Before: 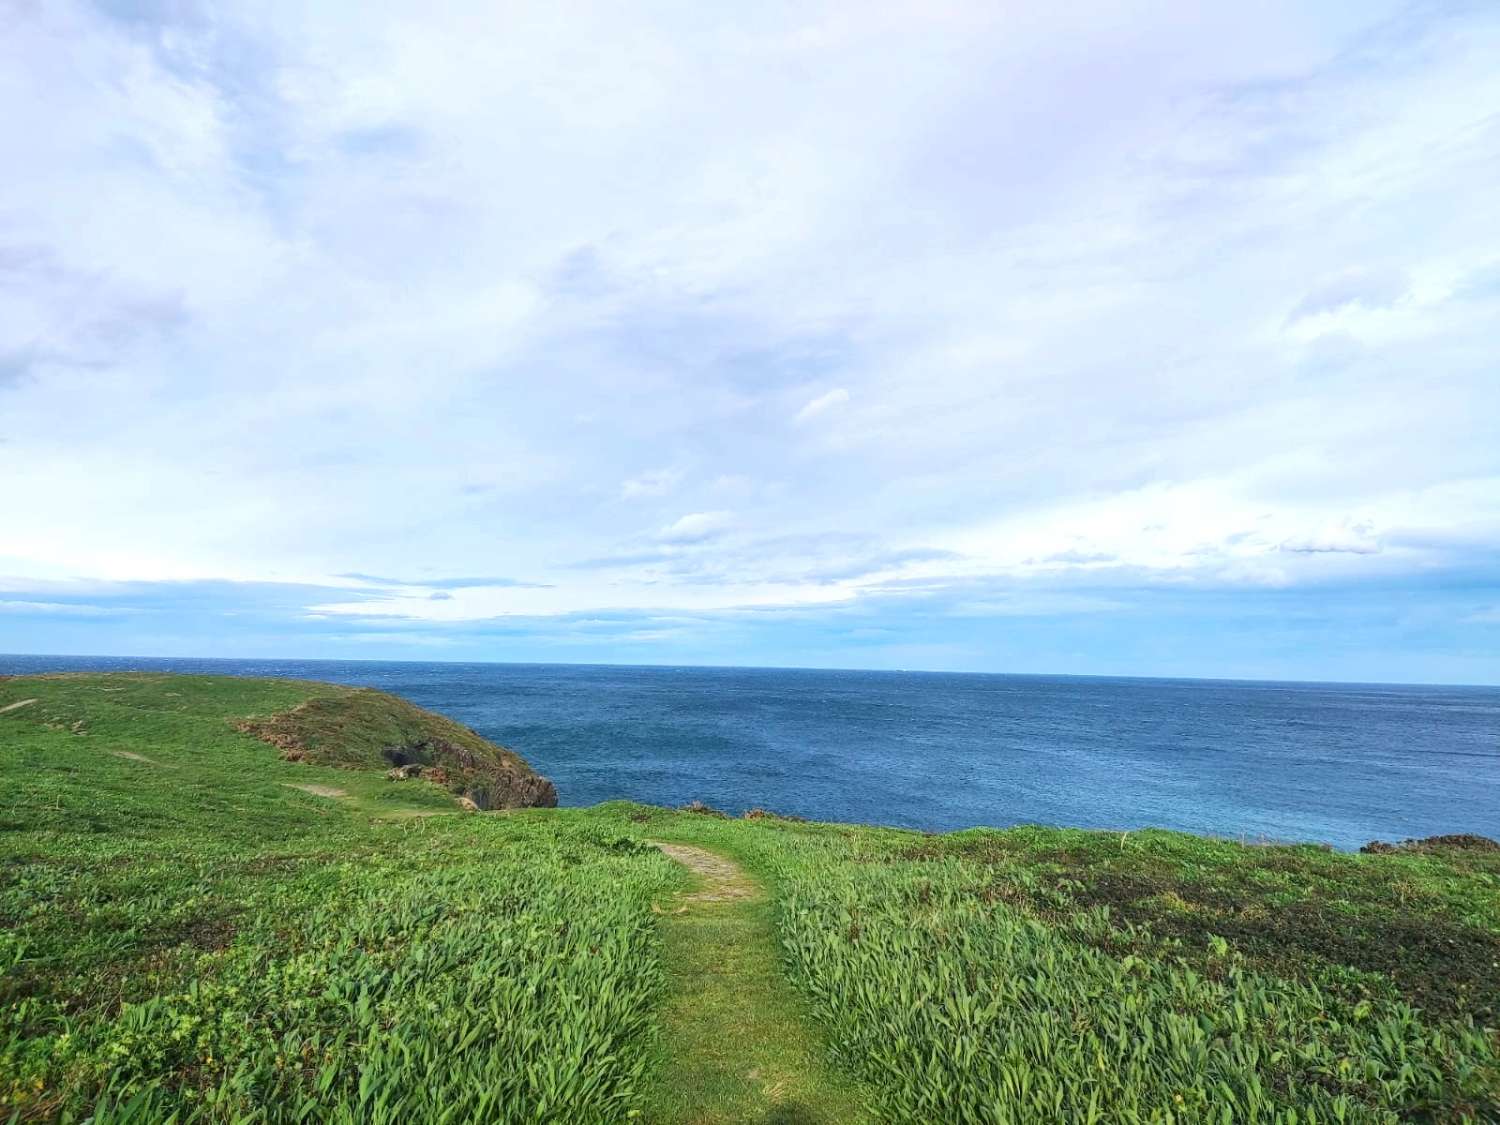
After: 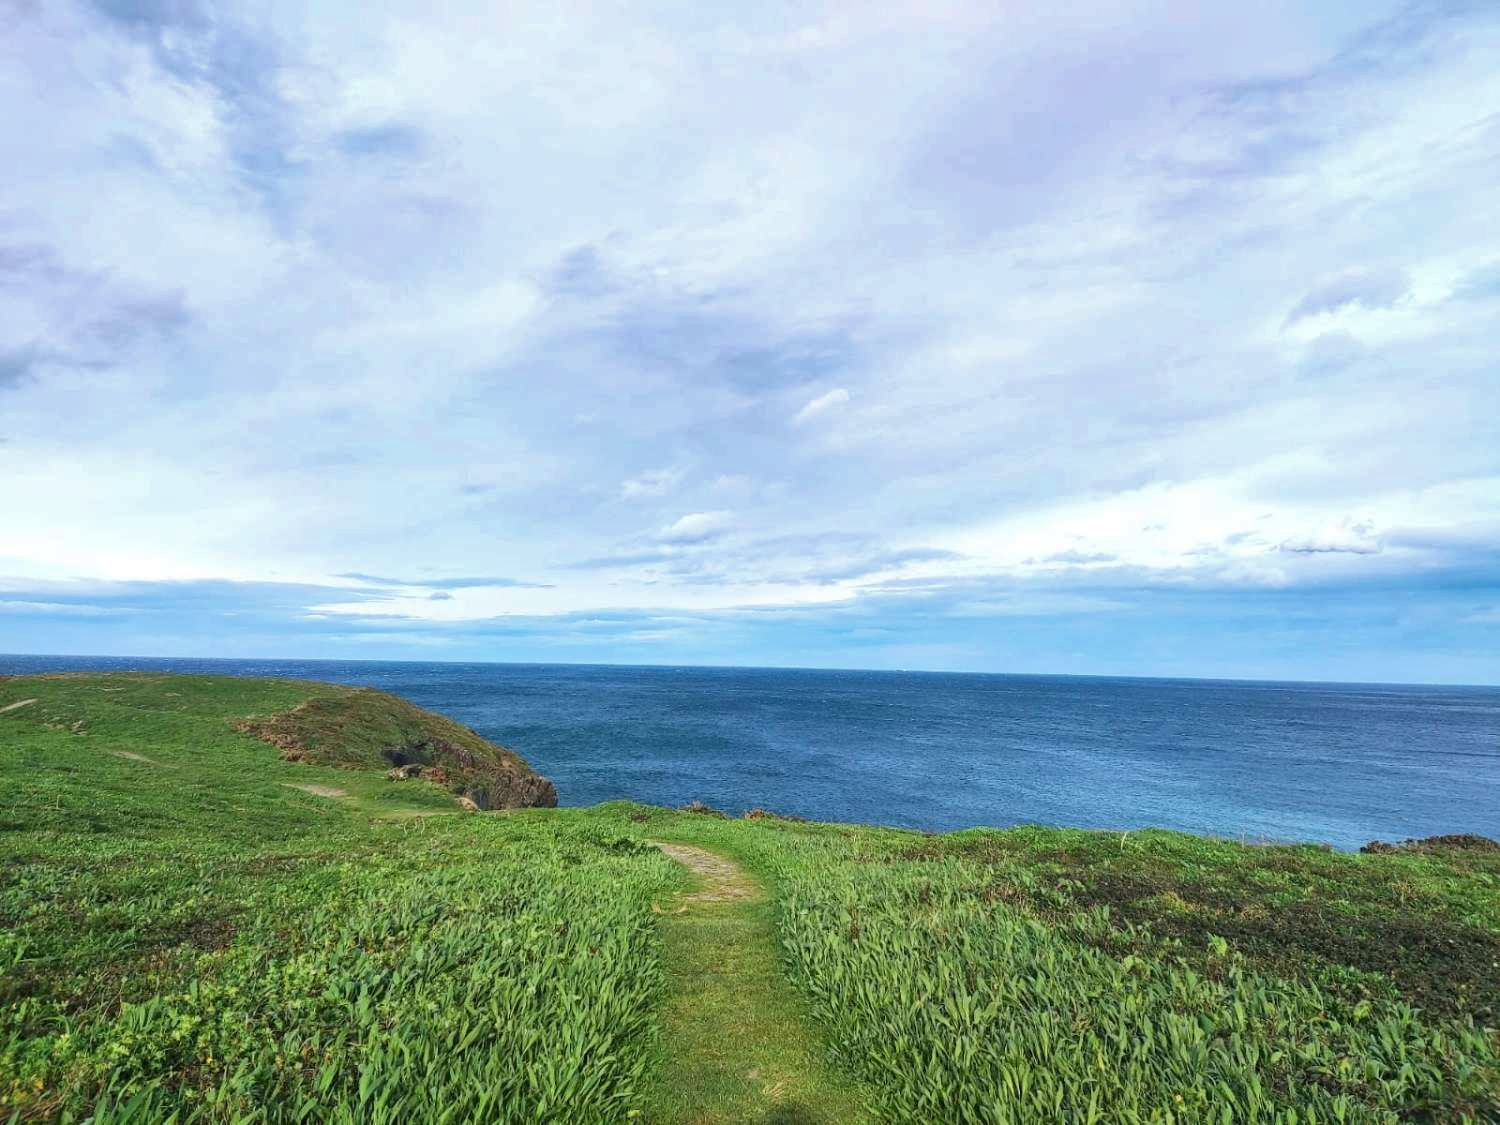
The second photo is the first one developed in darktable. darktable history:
shadows and highlights: radius 136.21, soften with gaussian
